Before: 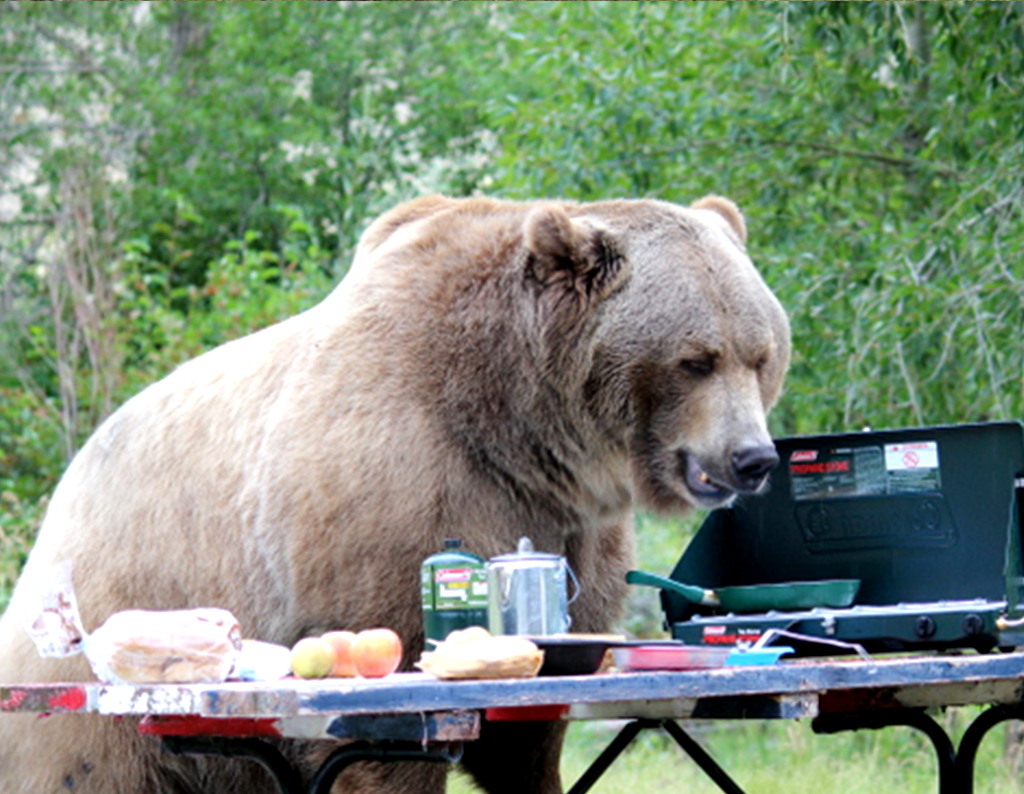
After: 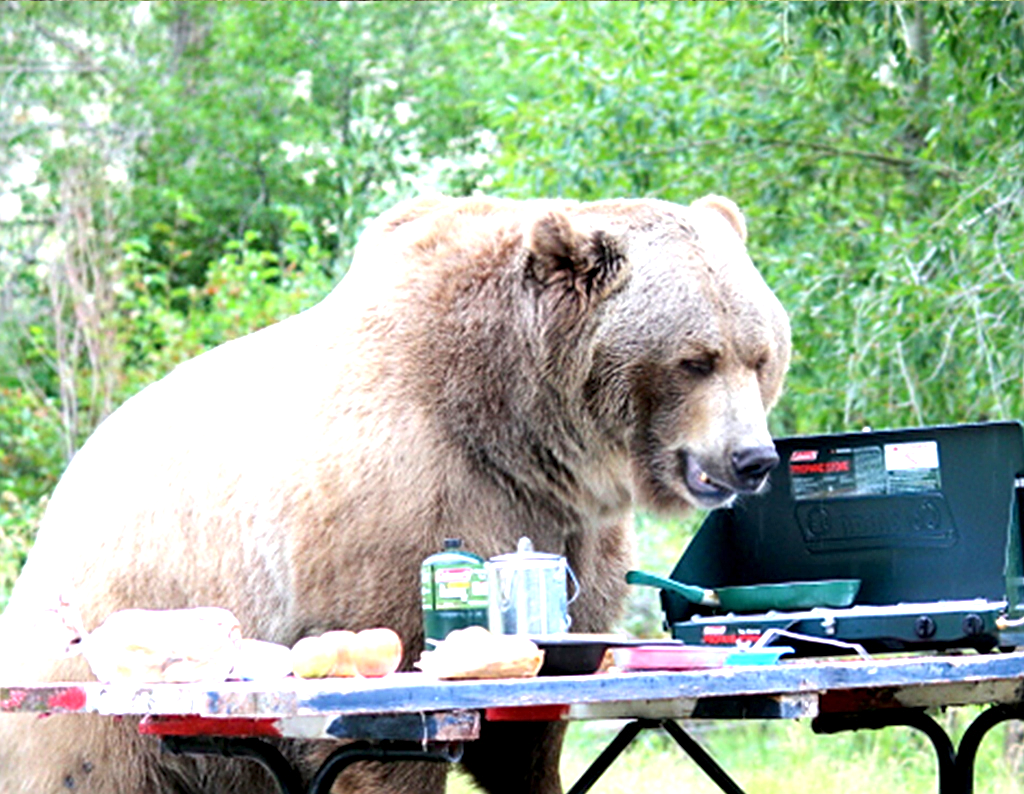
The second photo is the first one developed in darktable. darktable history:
exposure: exposure 0.943 EV, compensate highlight preservation false
sharpen: on, module defaults
